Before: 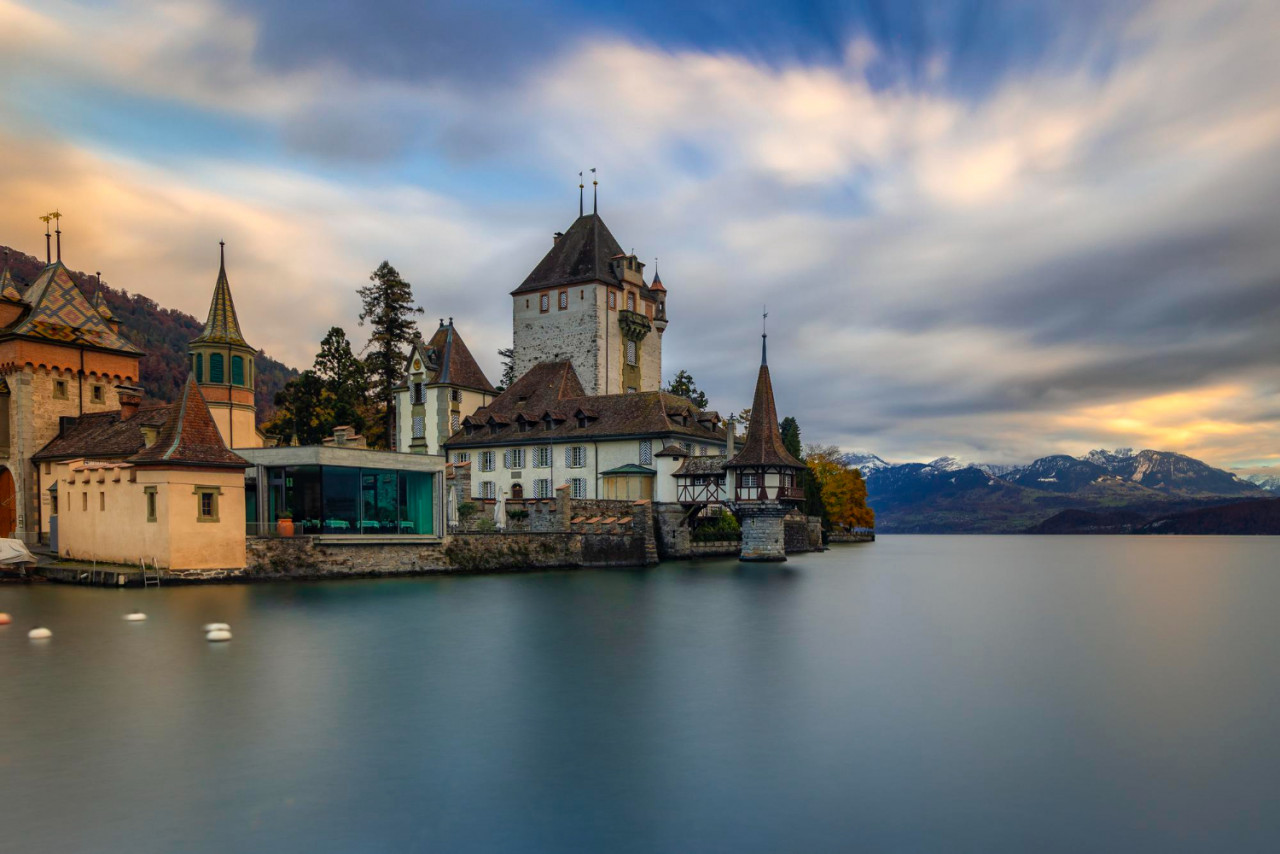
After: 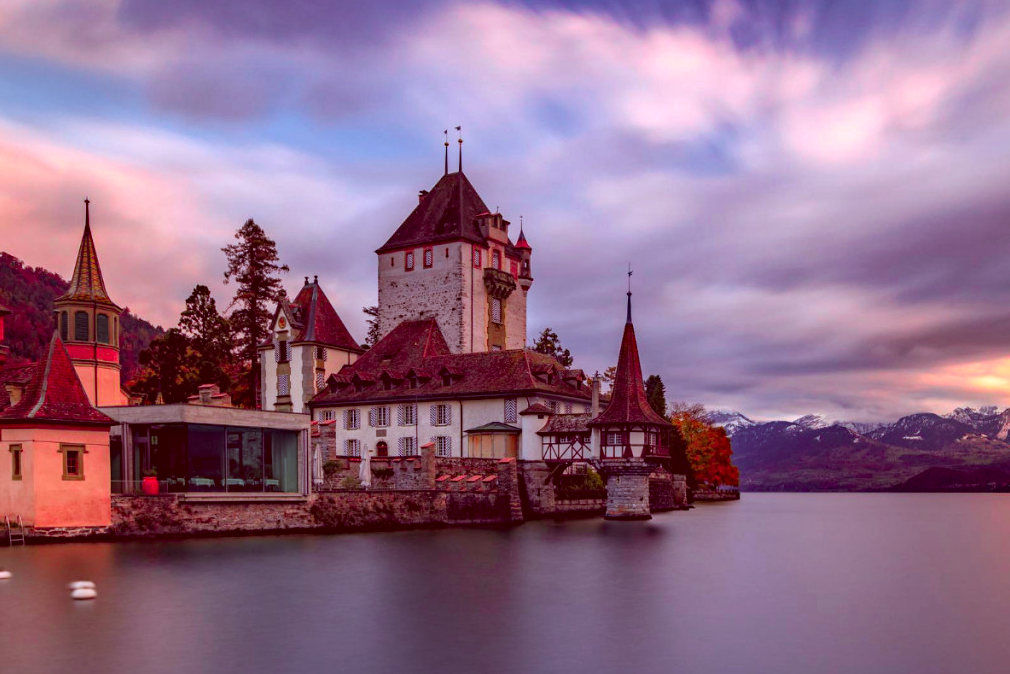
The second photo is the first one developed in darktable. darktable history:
tone curve: curves: ch1 [(0, 0) (0.108, 0.197) (0.5, 0.5) (0.681, 0.885) (1, 1)]; ch2 [(0, 0) (0.28, 0.151) (1, 1)], color space Lab, independent channels, preserve colors none
tone equalizer: on, module defaults
color correction: highlights a* 9.38, highlights b* 8.94, shadows a* 39.86, shadows b* 39.9, saturation 0.82
haze removal: strength 0.288, distance 0.247, compatibility mode true, adaptive false
crop and rotate: left 10.571%, top 5.071%, right 10.447%, bottom 15.989%
